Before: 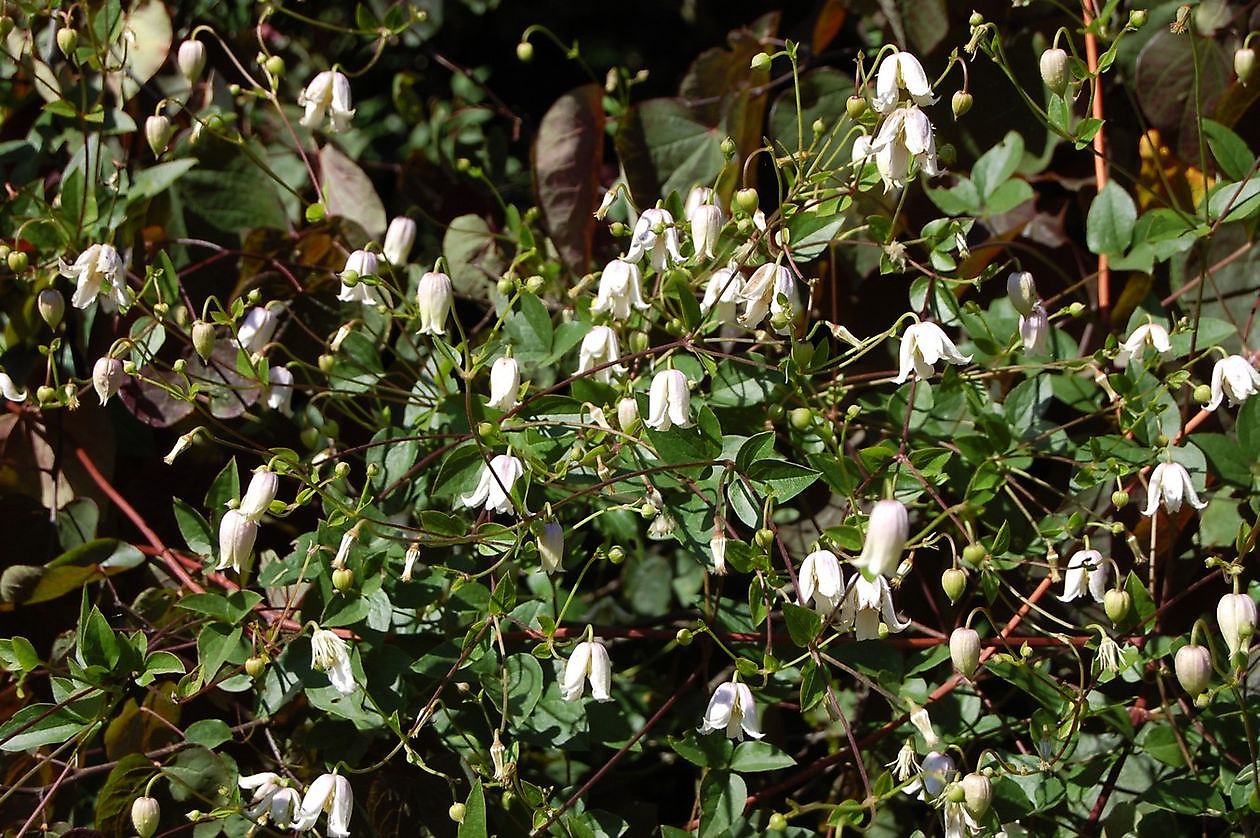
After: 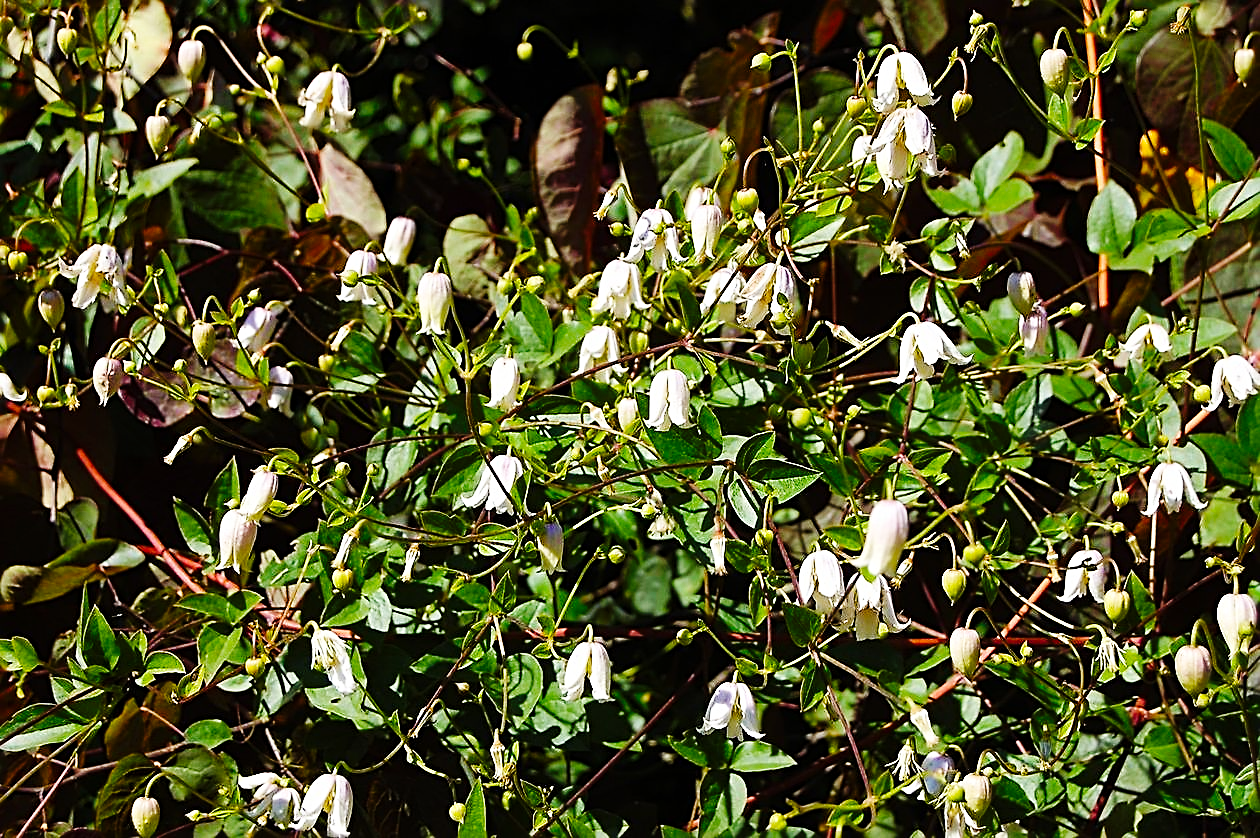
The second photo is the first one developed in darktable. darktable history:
sharpen: radius 2.676, amount 0.669
color balance rgb: linear chroma grading › global chroma 33.4%
base curve: curves: ch0 [(0, 0) (0.036, 0.025) (0.121, 0.166) (0.206, 0.329) (0.605, 0.79) (1, 1)], preserve colors none
